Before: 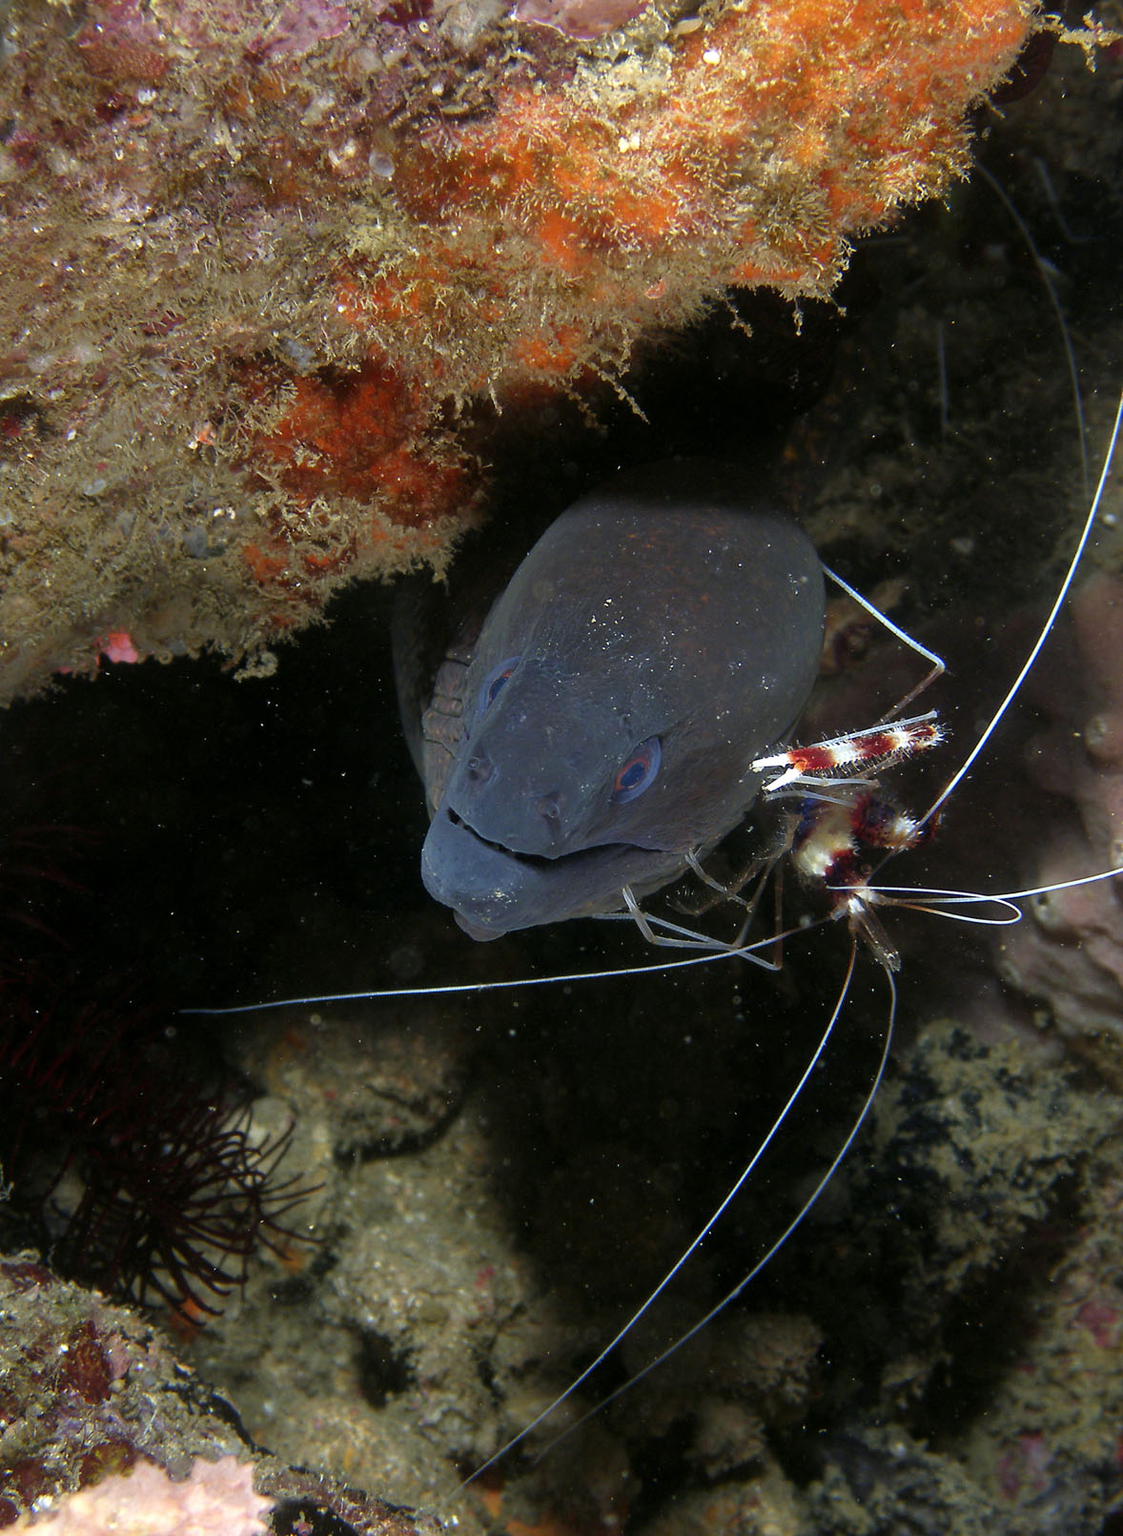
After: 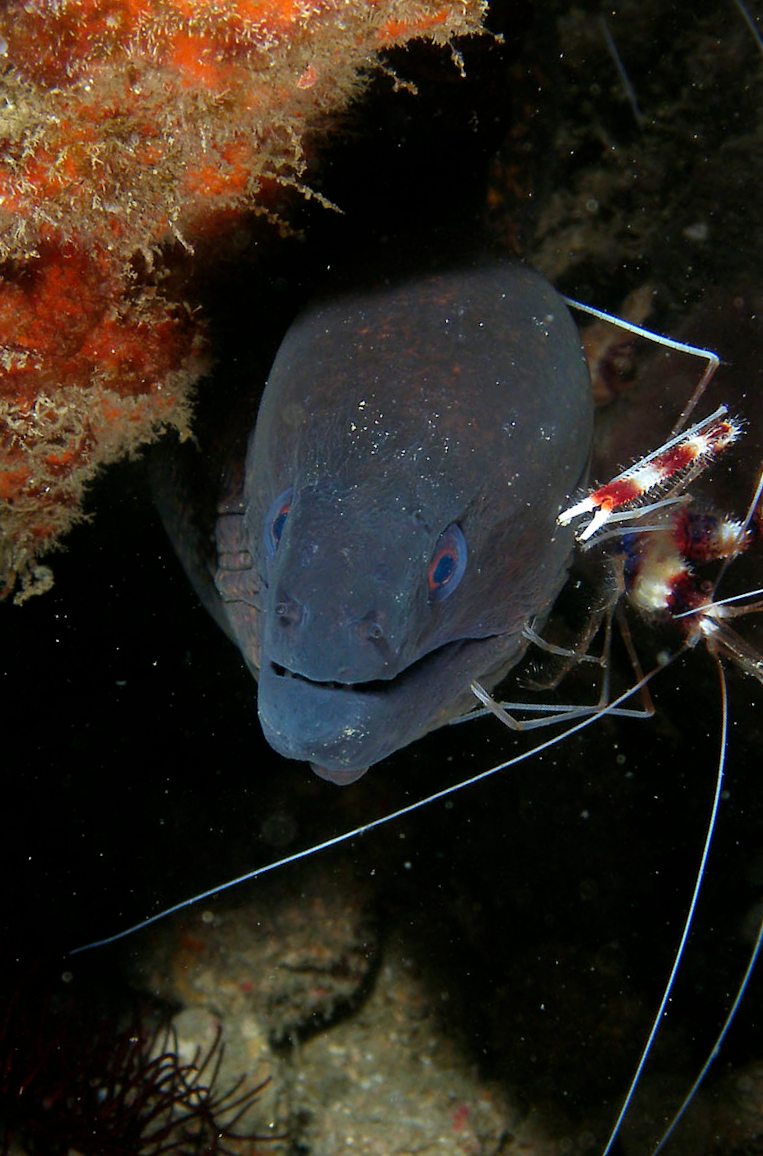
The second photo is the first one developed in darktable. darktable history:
crop and rotate: angle 18.24°, left 6.734%, right 3.962%, bottom 1.064%
